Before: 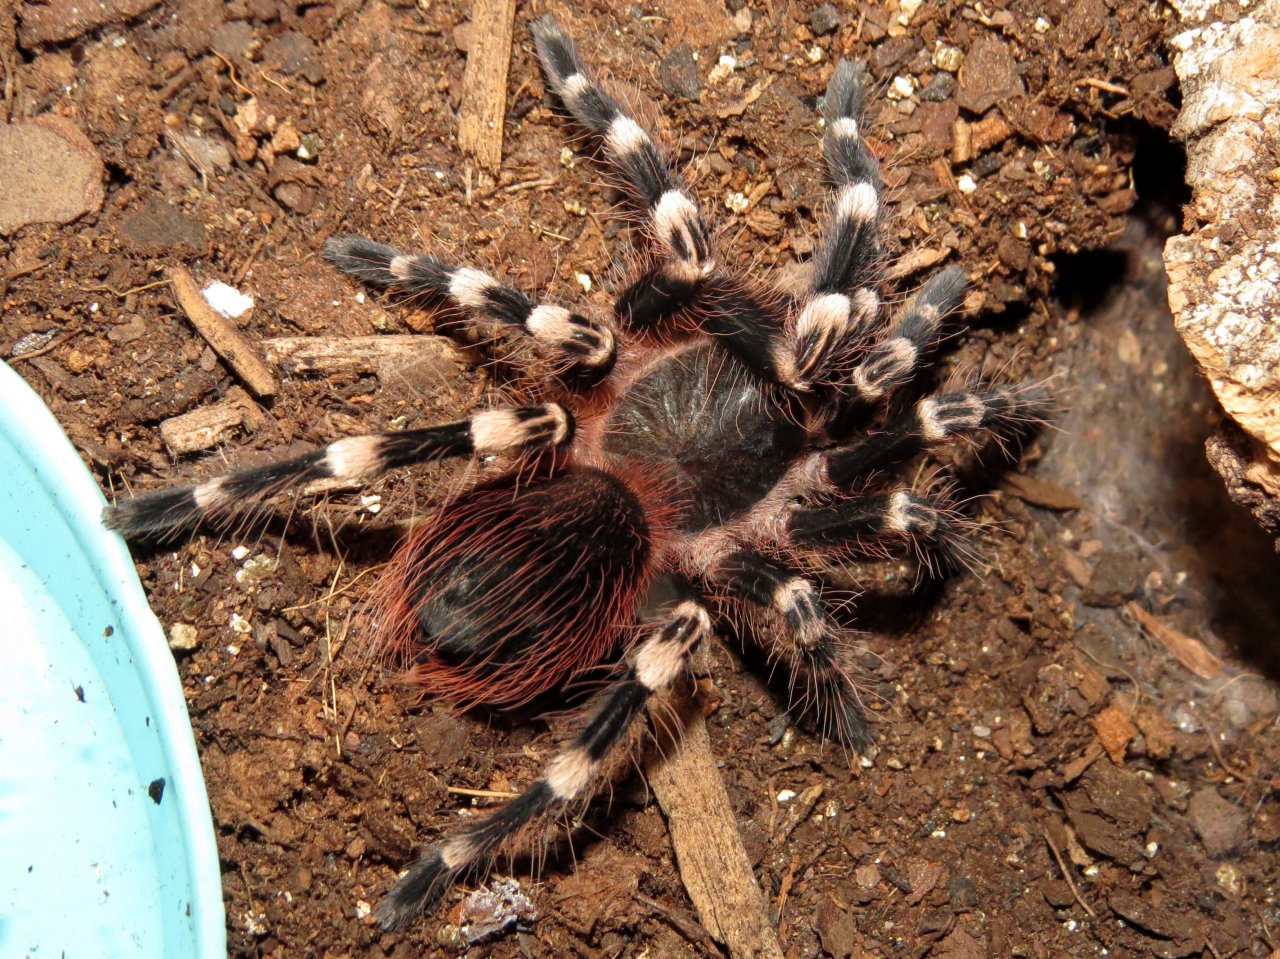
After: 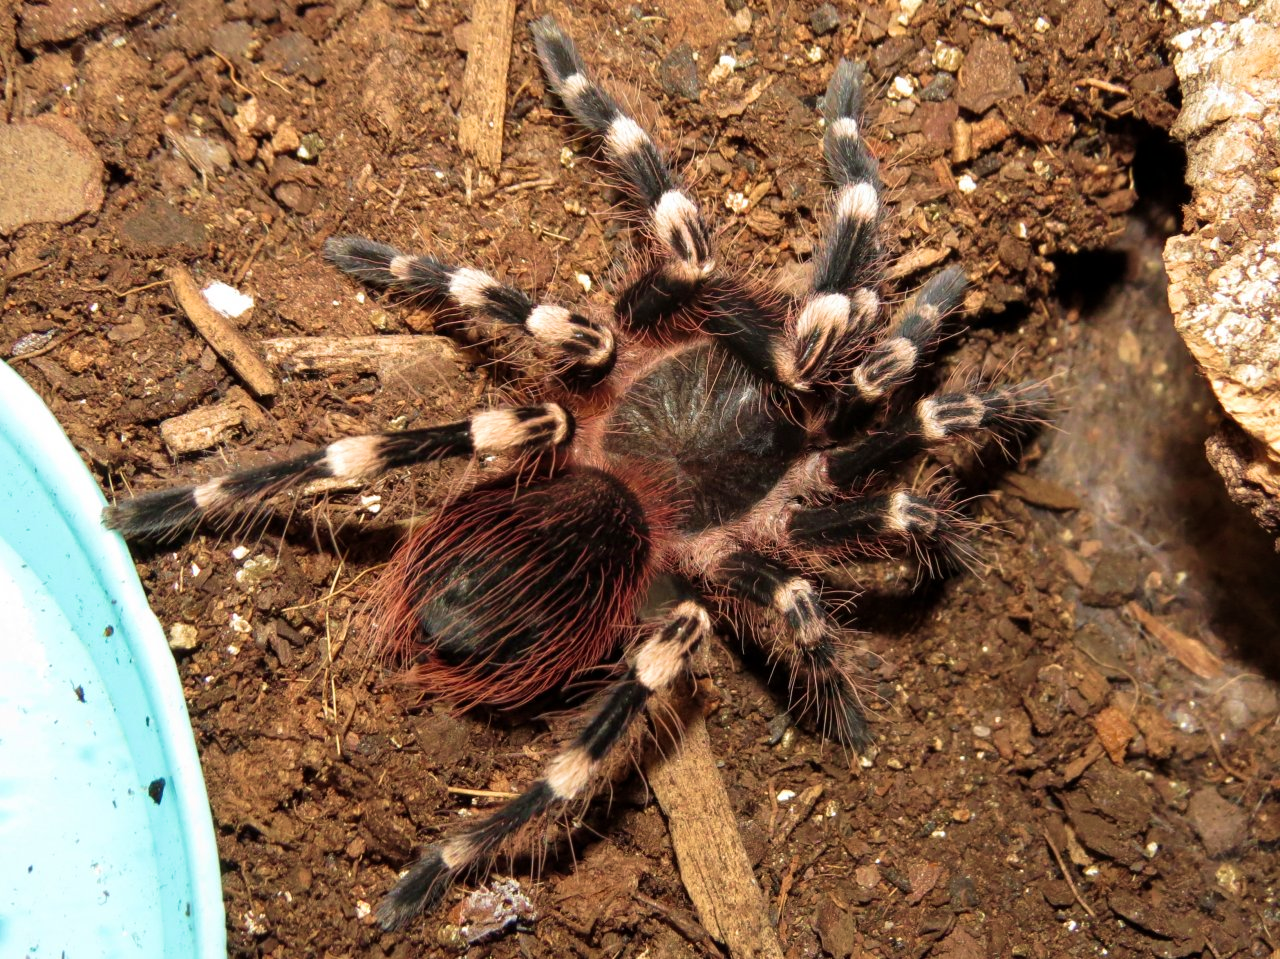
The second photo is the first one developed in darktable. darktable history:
velvia: strength 36.38%
